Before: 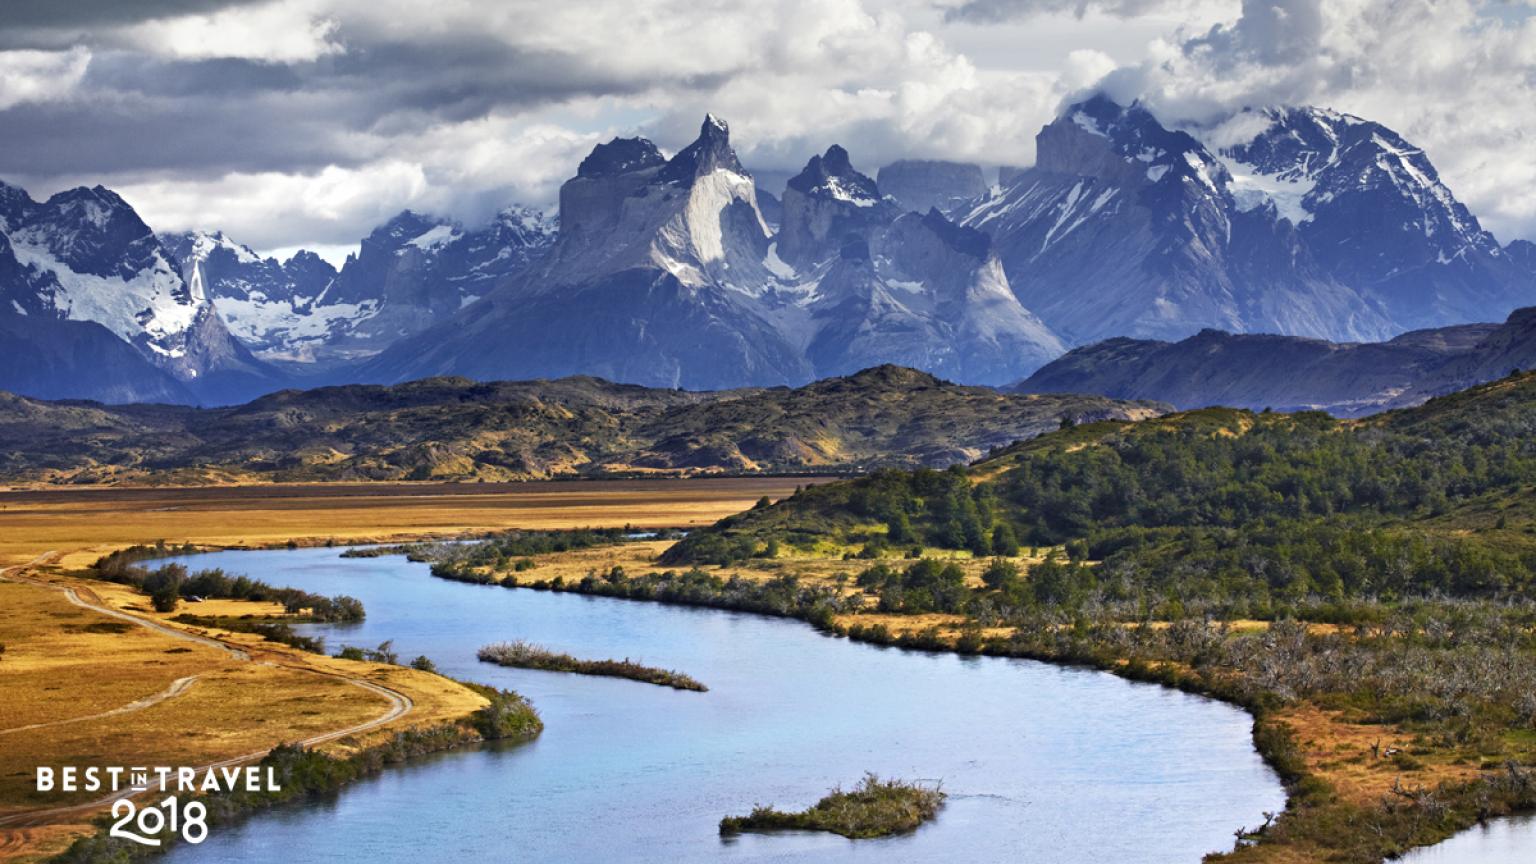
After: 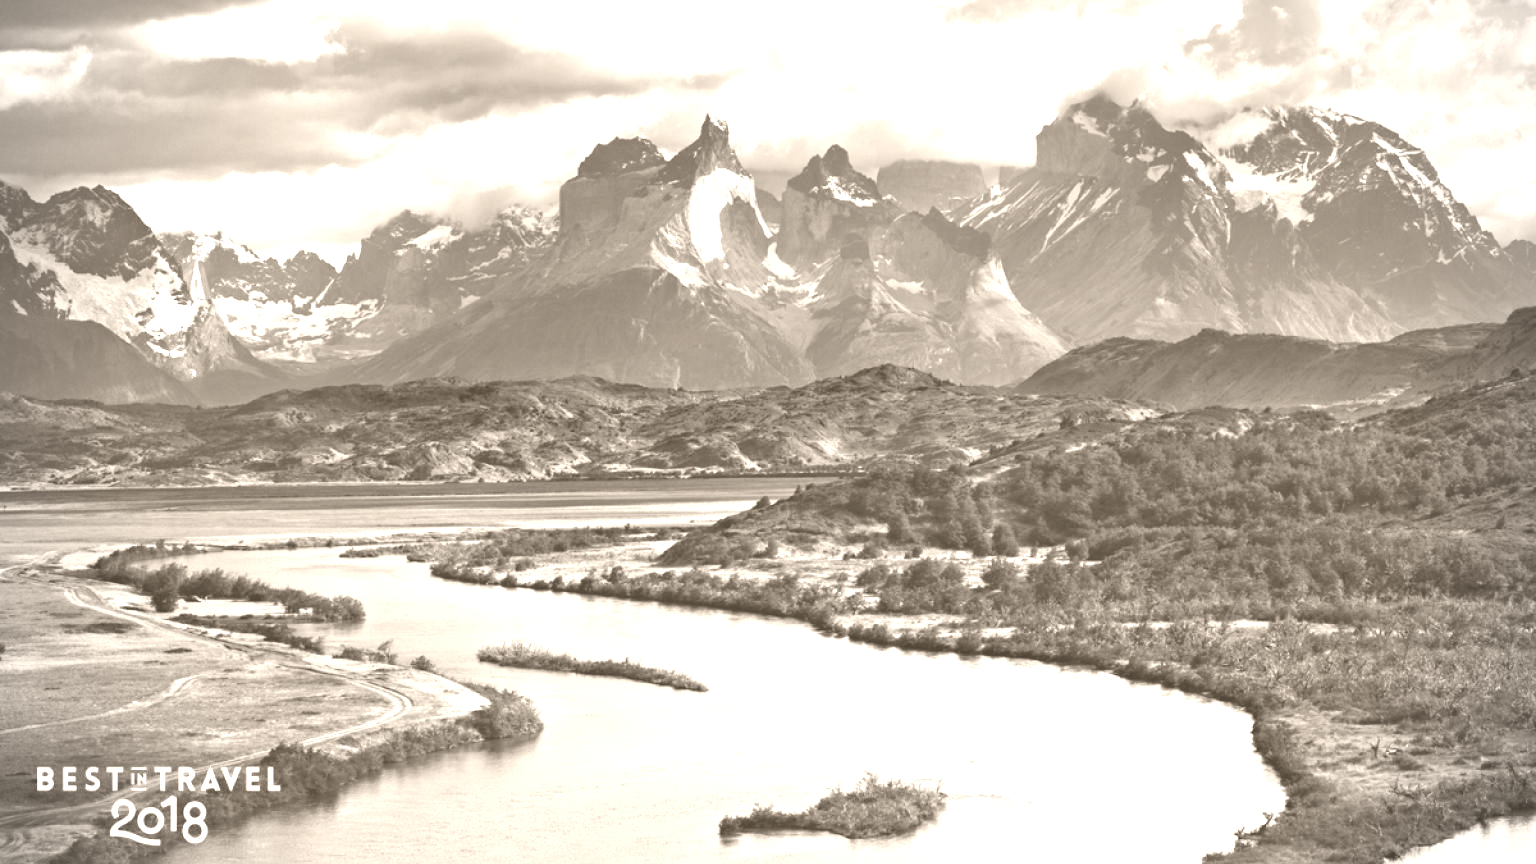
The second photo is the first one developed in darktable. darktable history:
color calibration: illuminant custom, x 0.432, y 0.395, temperature 3098 K
colorize: hue 34.49°, saturation 35.33%, source mix 100%, version 1
vignetting: fall-off radius 60.92%
